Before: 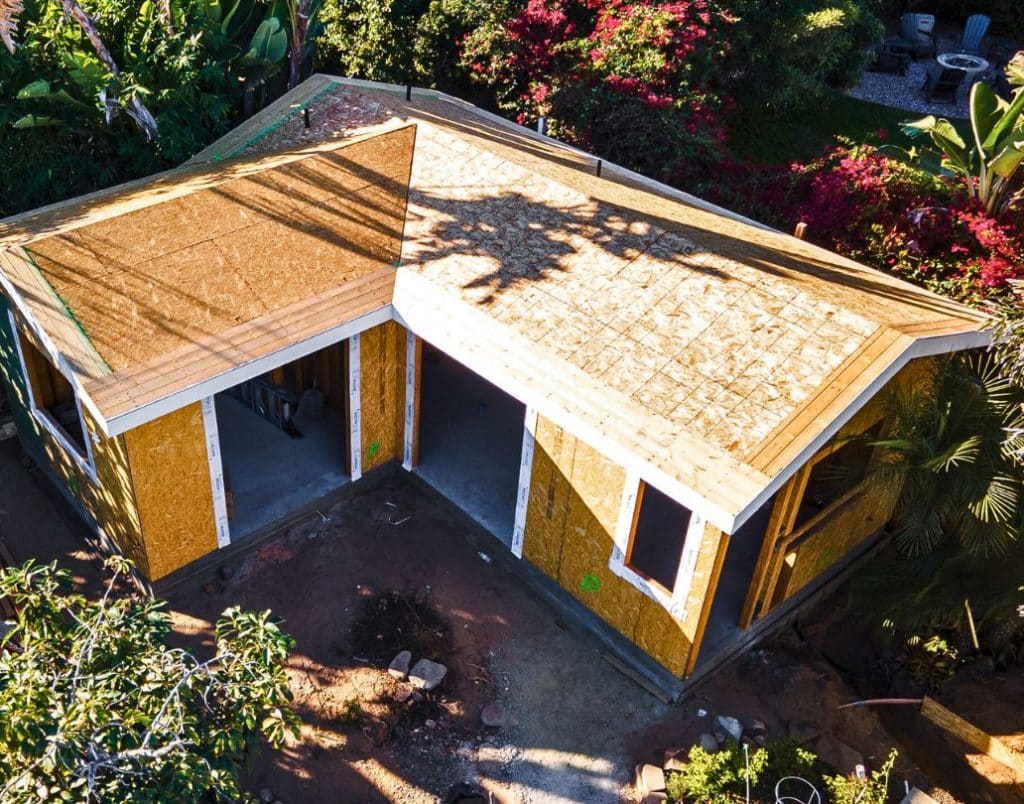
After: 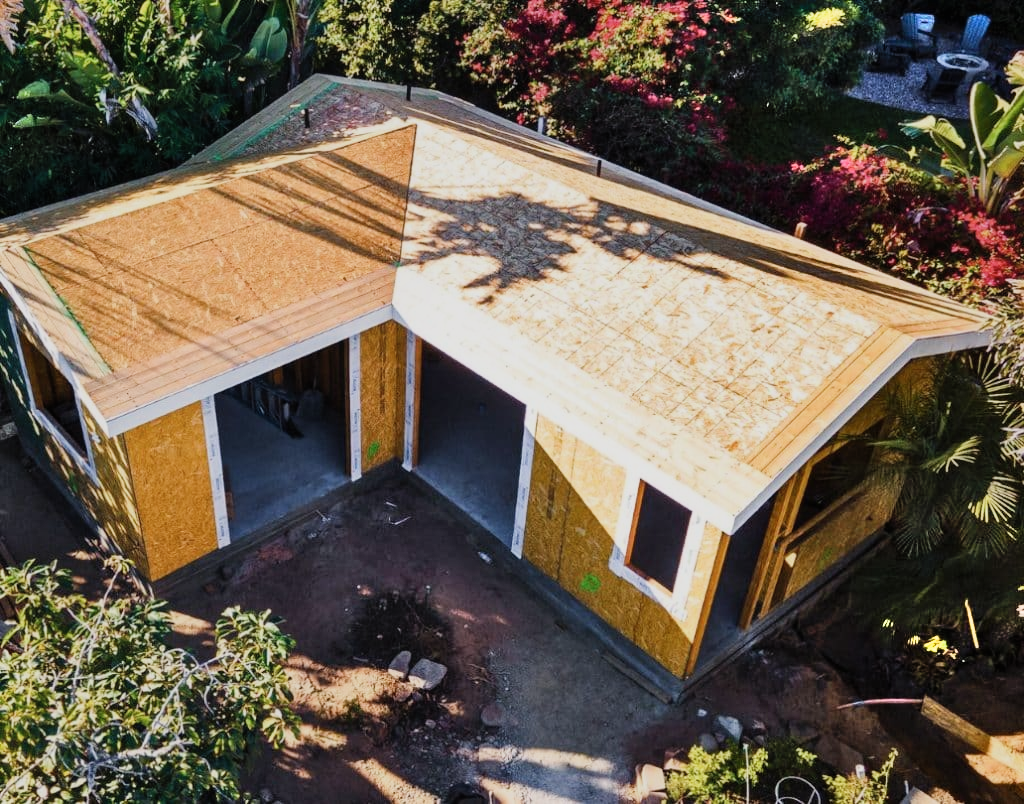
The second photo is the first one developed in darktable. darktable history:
shadows and highlights: radius 44.78, white point adjustment 6.64, compress 79.65%, highlights color adjustment 78.42%, soften with gaussian
filmic rgb: black relative exposure -16 EV, white relative exposure 6.12 EV, hardness 5.22
contrast equalizer: octaves 7, y [[0.6 ×6], [0.55 ×6], [0 ×6], [0 ×6], [0 ×6]], mix -0.3
